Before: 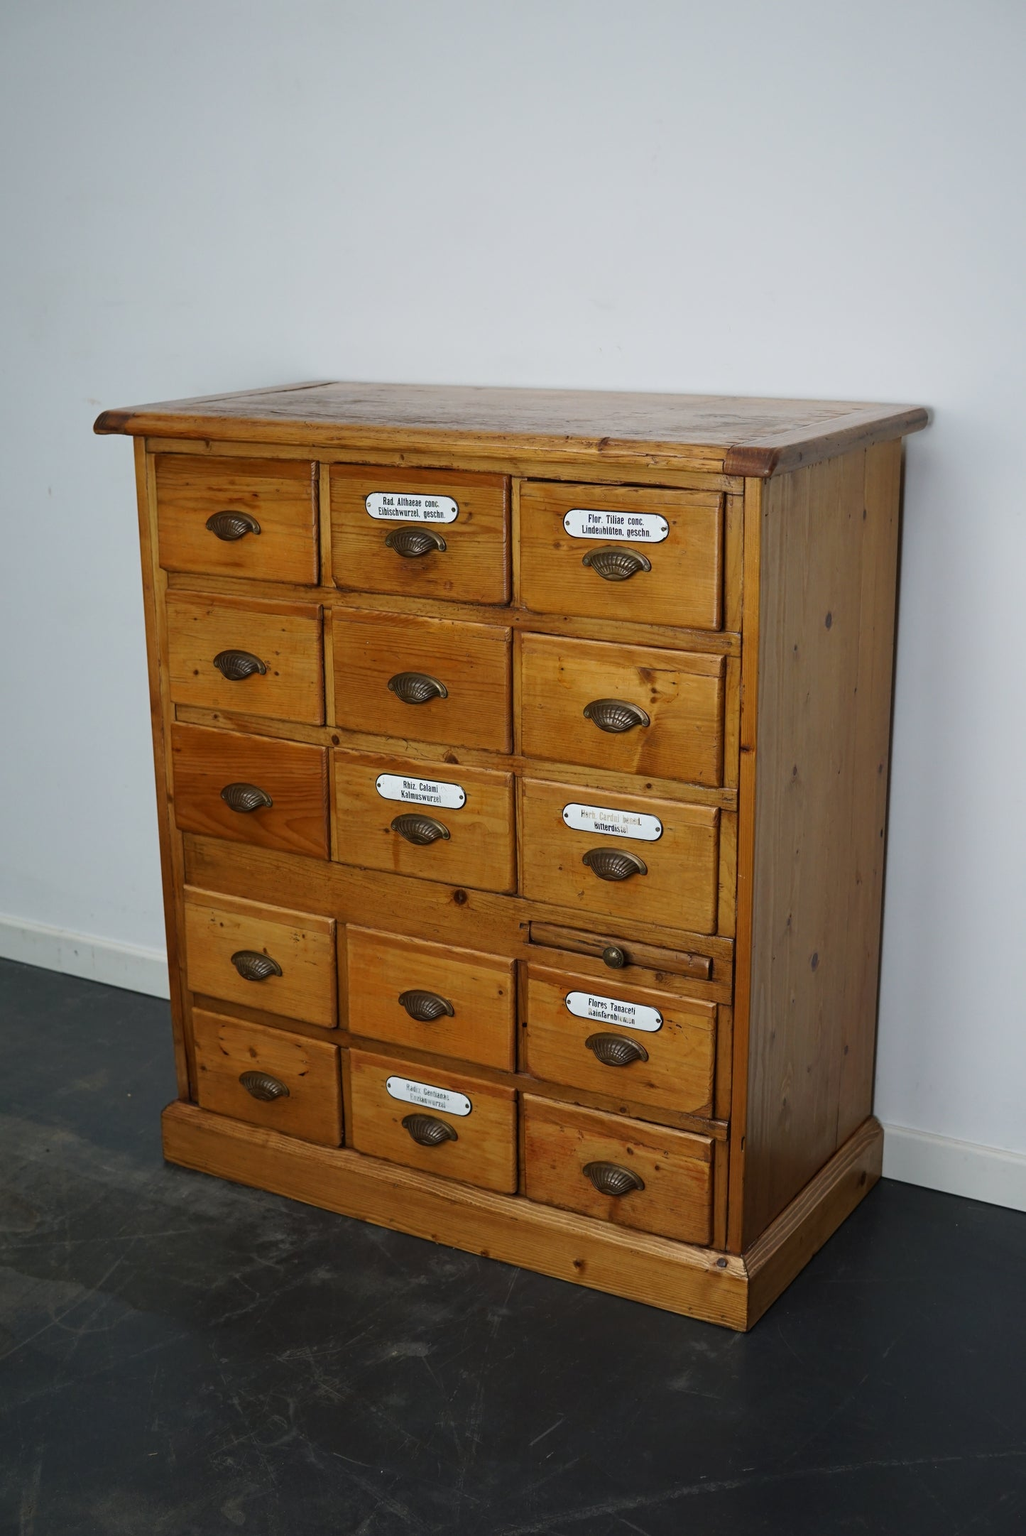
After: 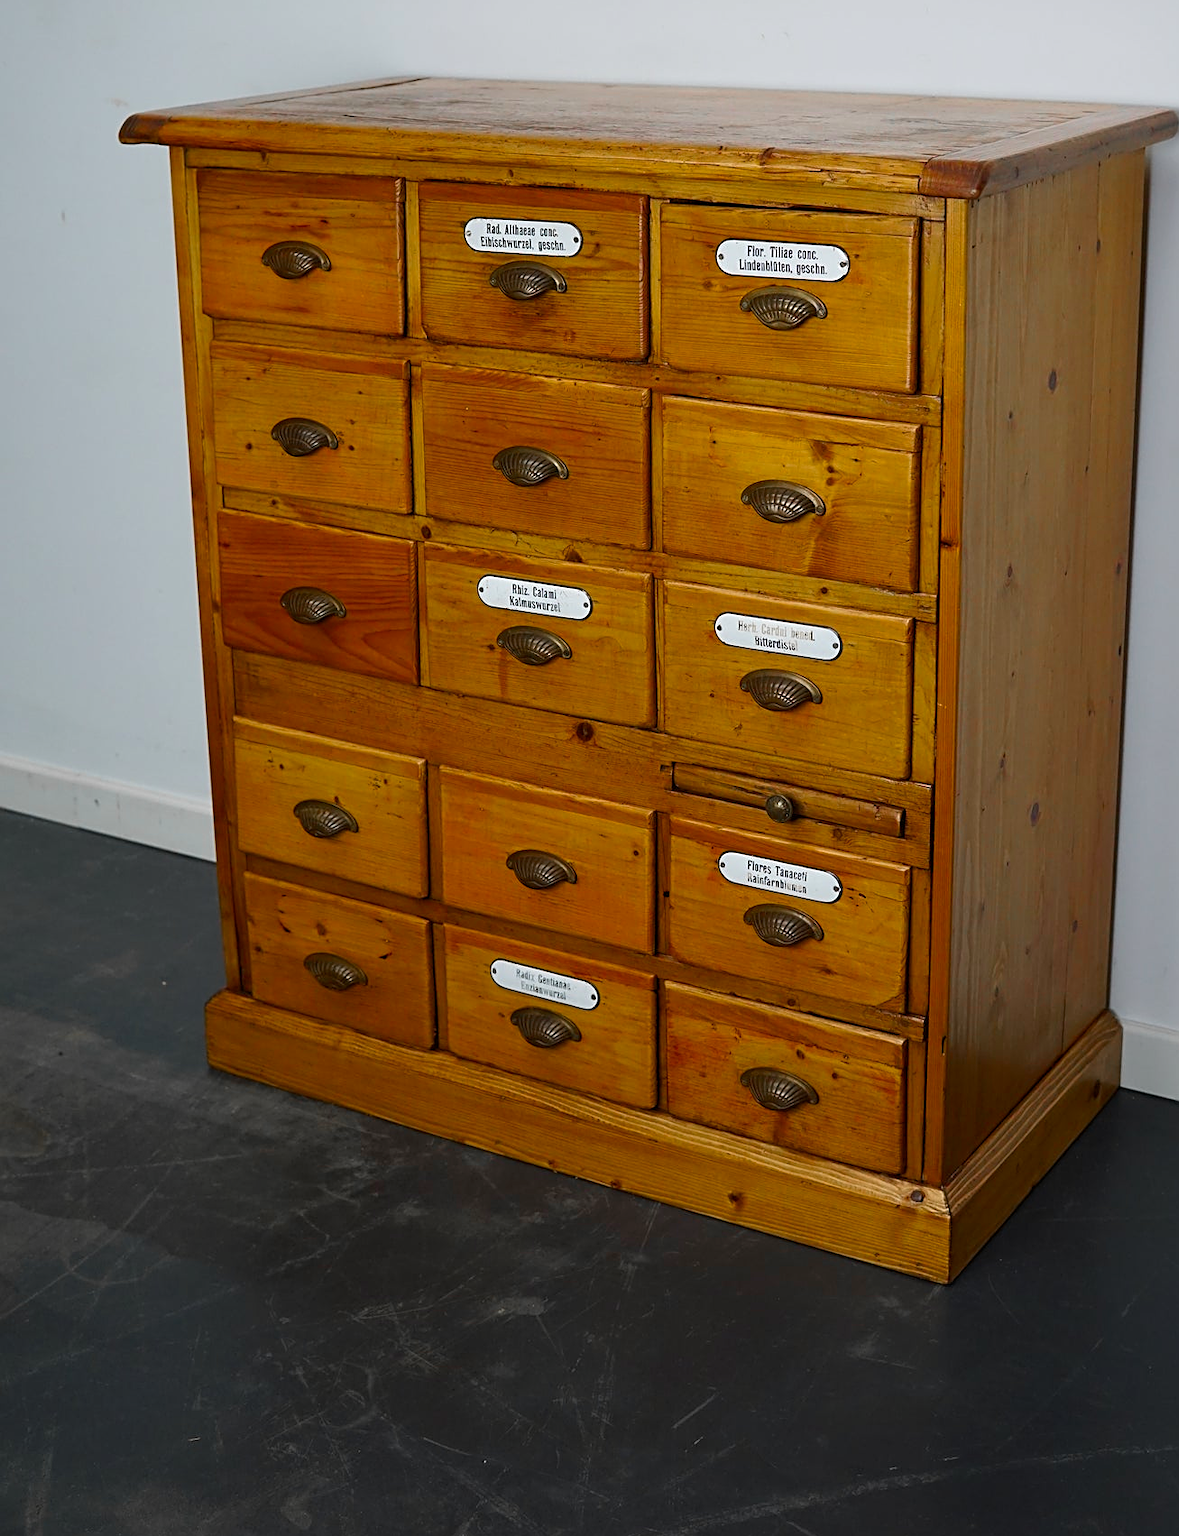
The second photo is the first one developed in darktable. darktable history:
color balance rgb: perceptual saturation grading › global saturation 30%, global vibrance 10%
color zones: curves: ch1 [(0, 0.679) (0.143, 0.647) (0.286, 0.261) (0.378, -0.011) (0.571, 0.396) (0.714, 0.399) (0.857, 0.406) (1, 0.679)]
crop: top 20.916%, right 9.437%, bottom 0.316%
color correction: highlights a* 0.003, highlights b* -0.283
sharpen: on, module defaults
